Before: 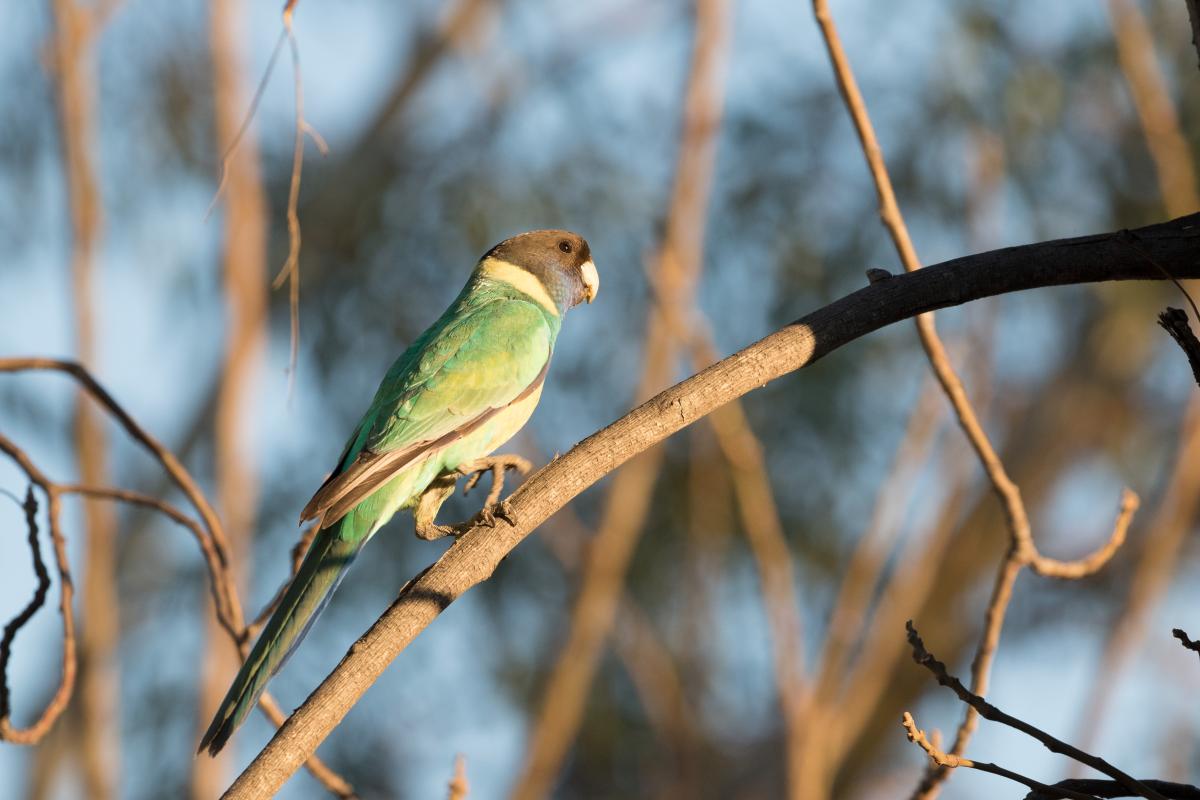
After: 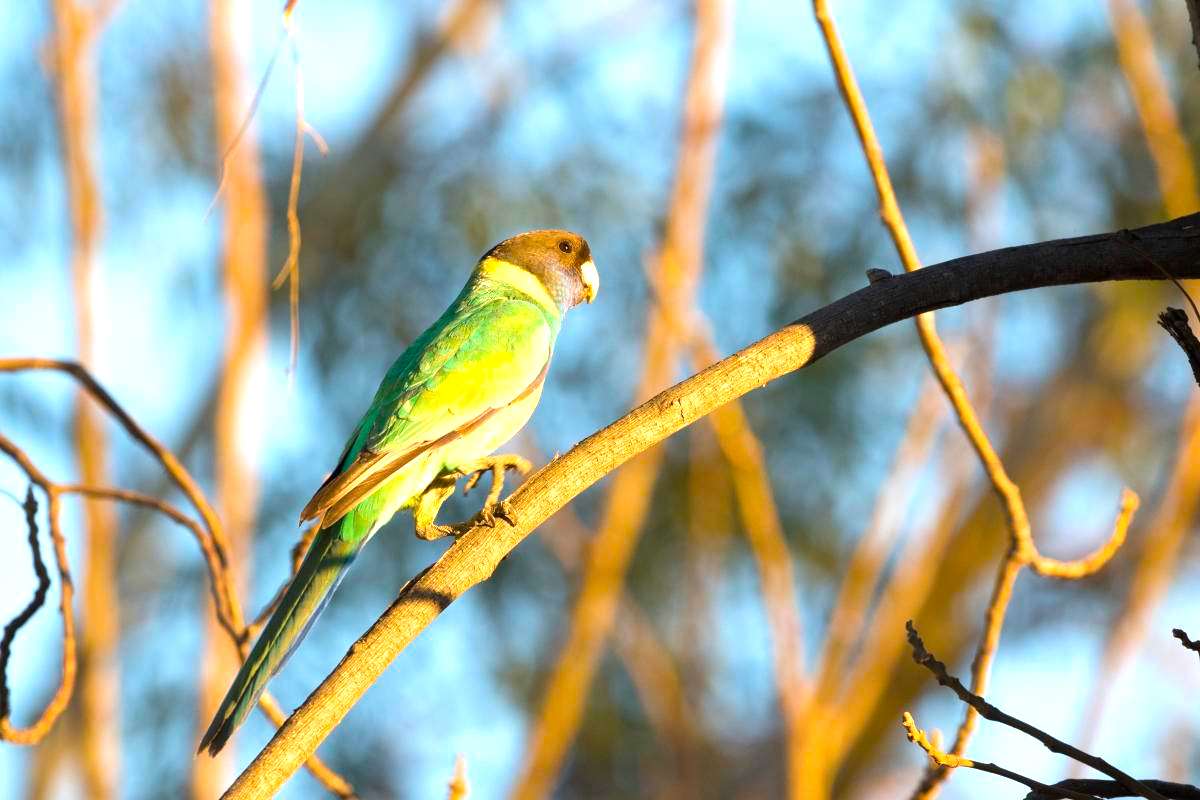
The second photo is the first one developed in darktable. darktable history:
exposure: black level correction 0, exposure 0.89 EV, compensate exposure bias true, compensate highlight preservation false
color balance rgb: perceptual saturation grading › global saturation 29.707%, global vibrance 30.428%
